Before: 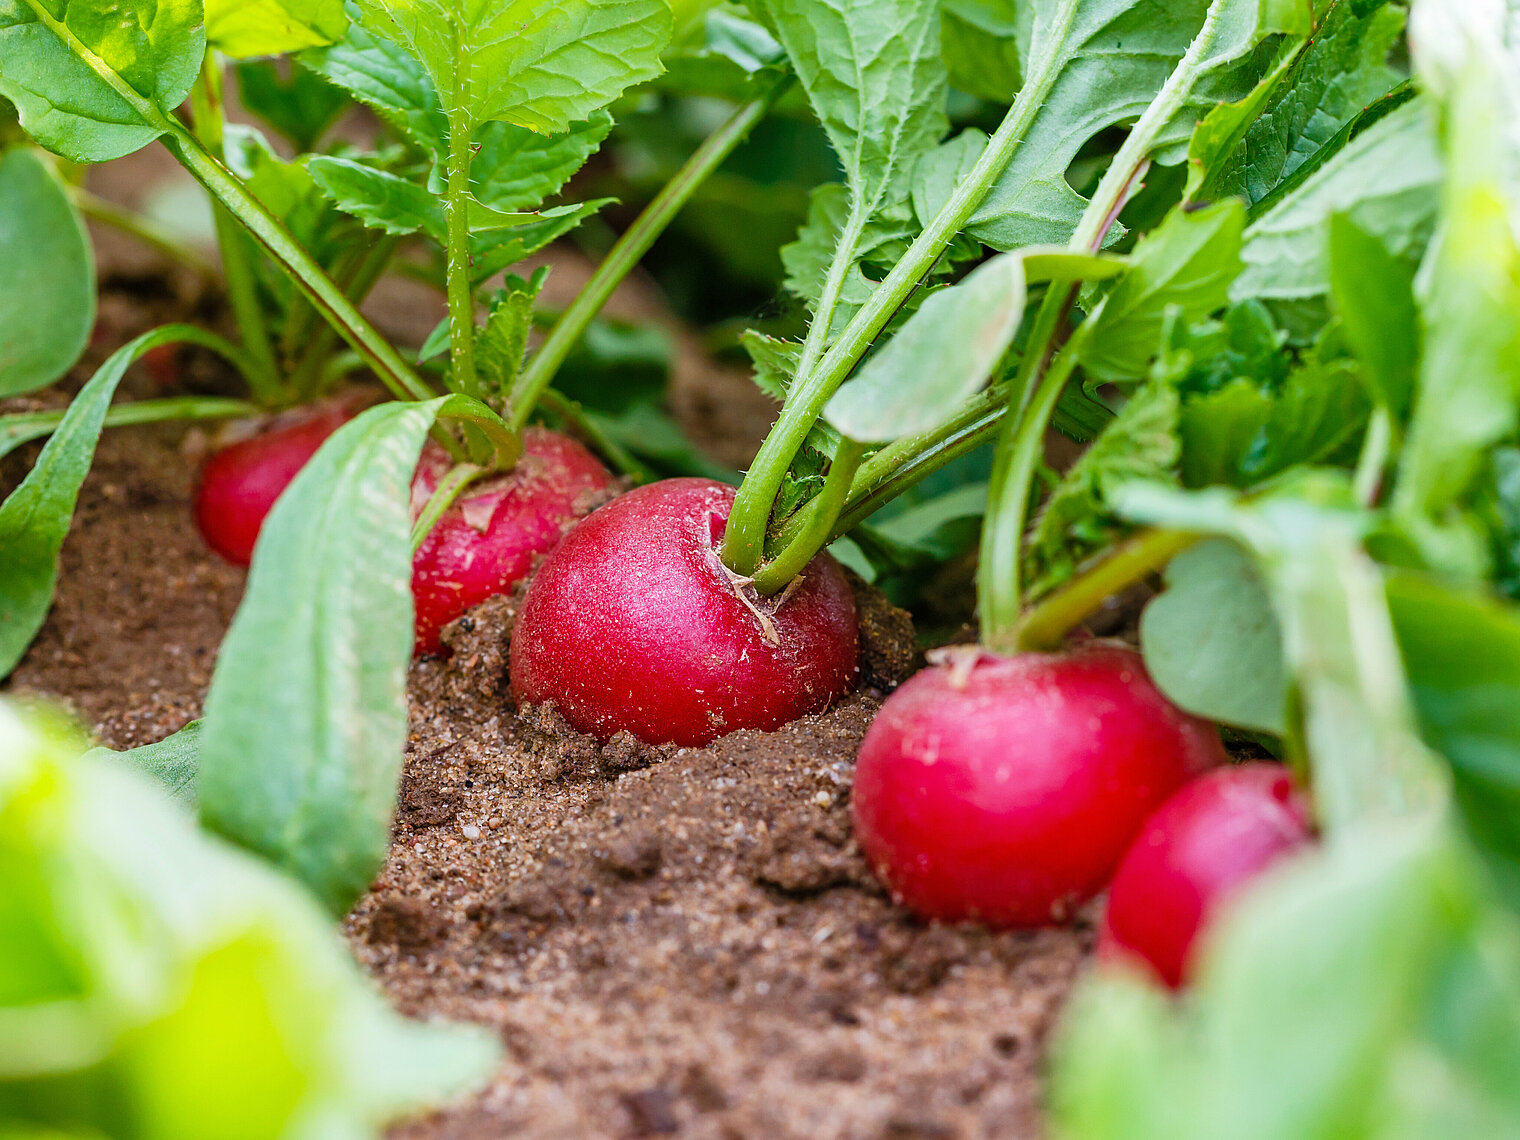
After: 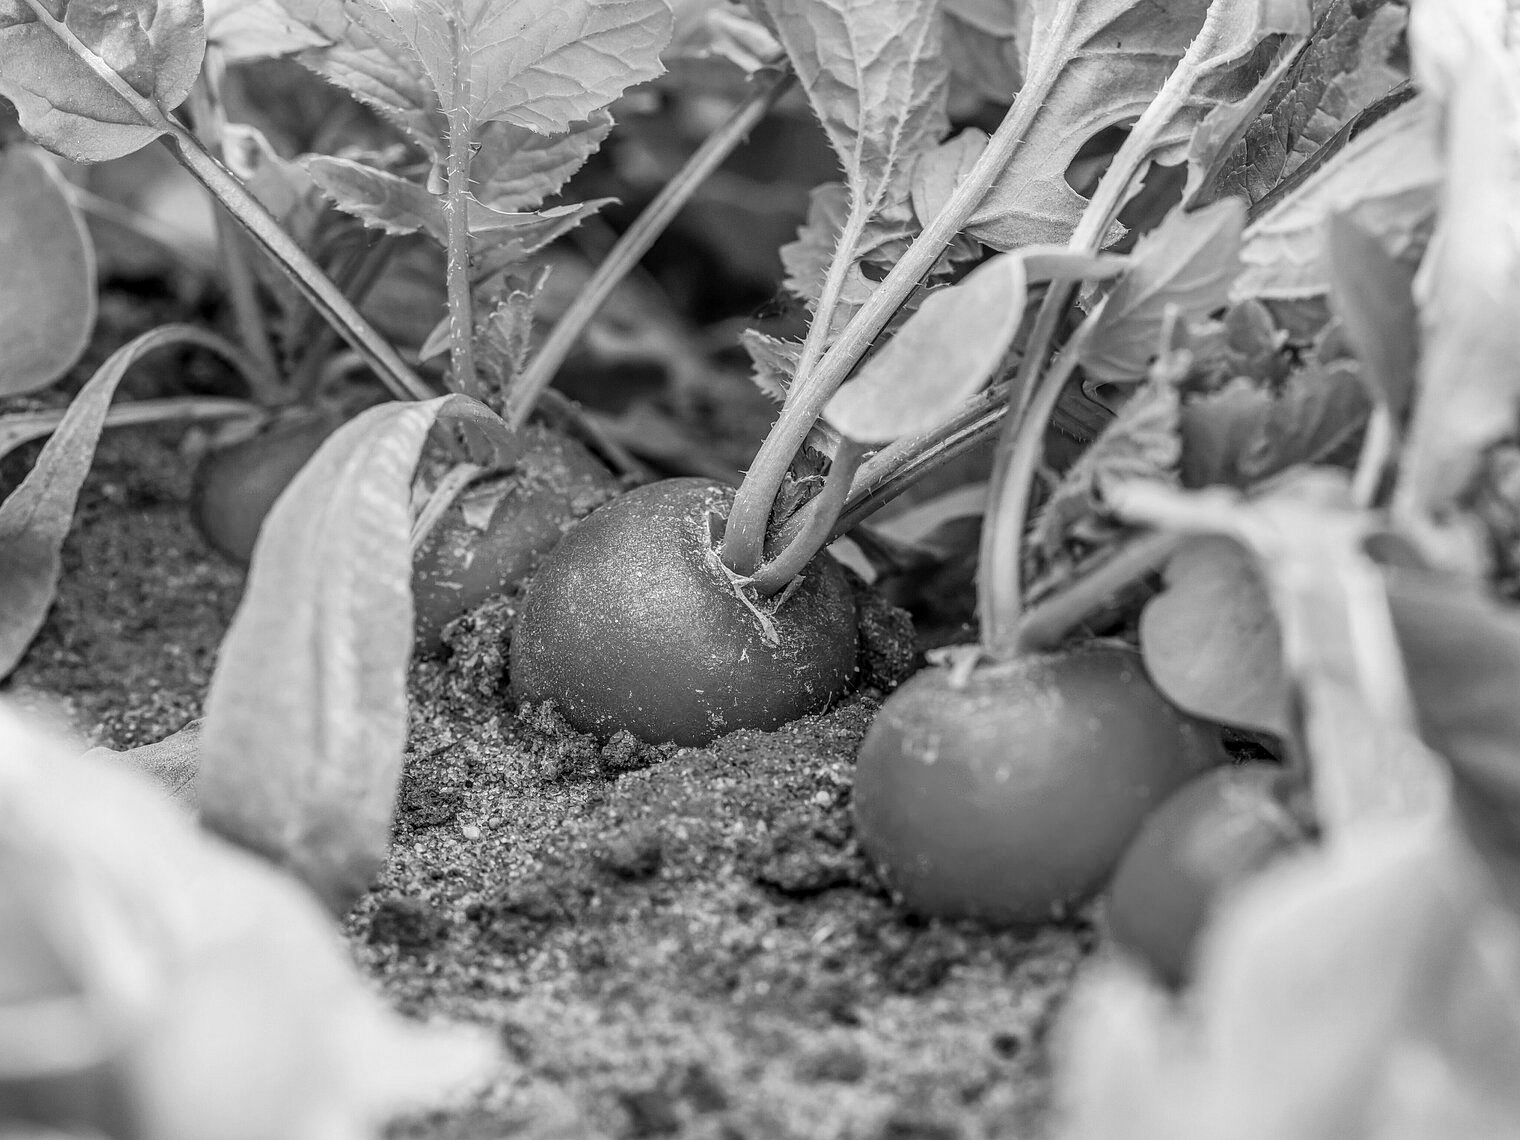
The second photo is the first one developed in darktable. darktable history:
monochrome: a 32, b 64, size 2.3
local contrast: highlights 0%, shadows 0%, detail 133%
